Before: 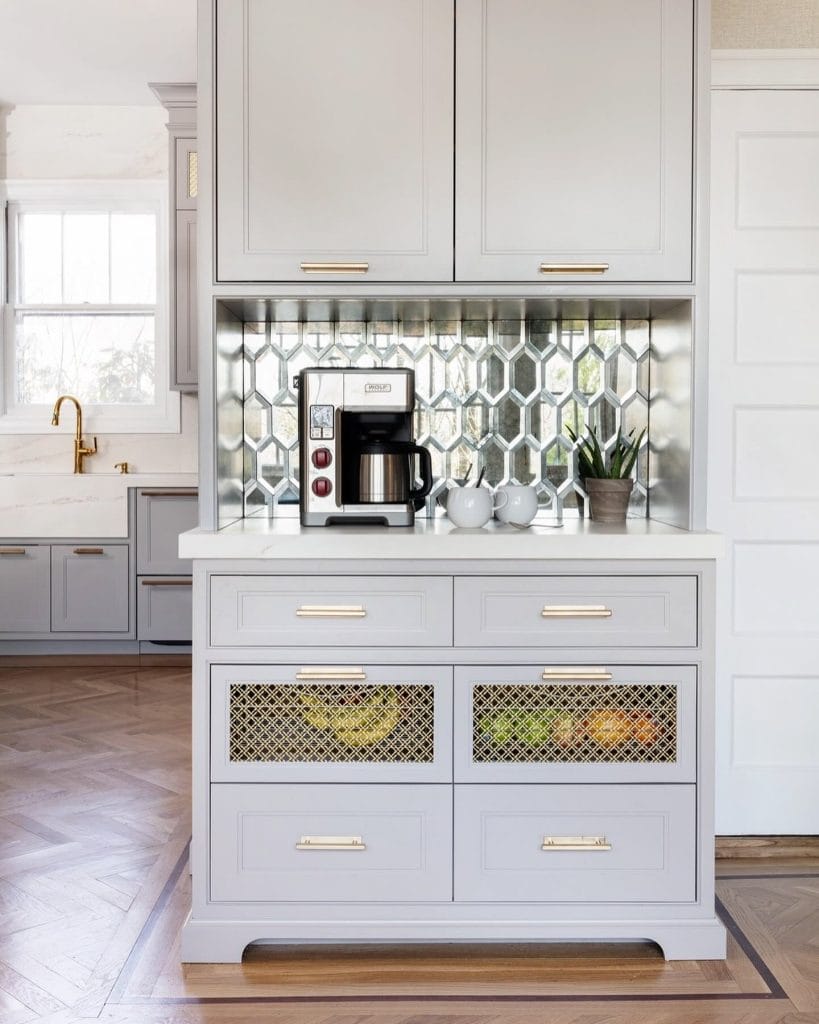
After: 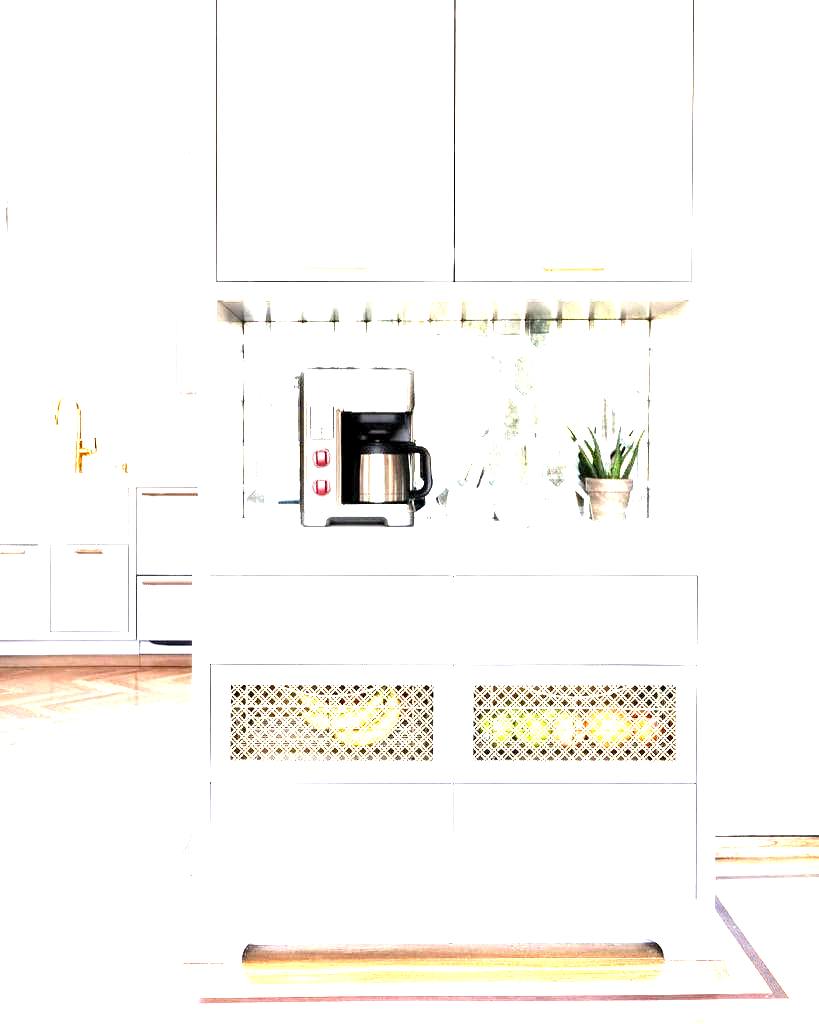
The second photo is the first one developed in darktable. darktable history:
exposure: black level correction 0.001, exposure 1.822 EV, compensate exposure bias true, compensate highlight preservation false
levels: levels [0.012, 0.367, 0.697]
